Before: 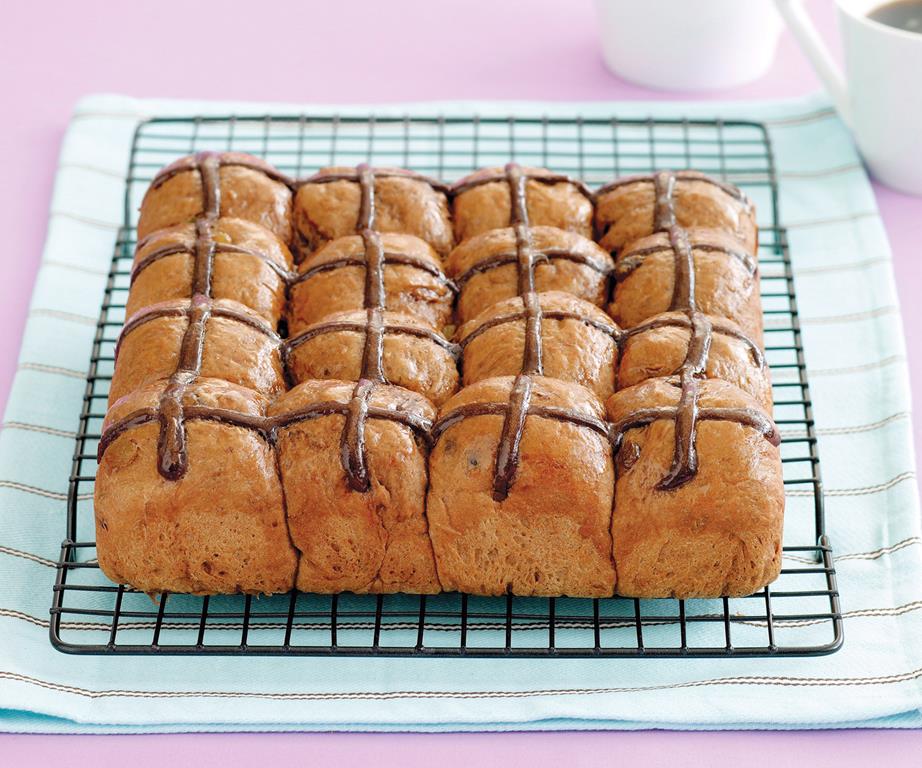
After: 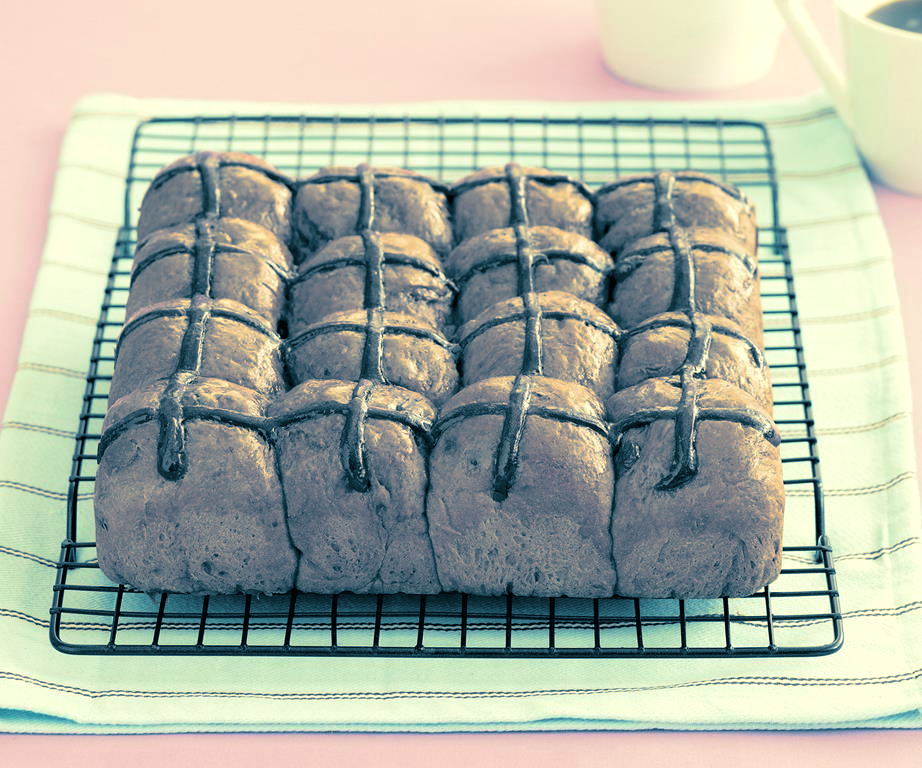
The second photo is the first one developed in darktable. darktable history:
channel mixer: red [0, 0, 0, 1, 0, 0, 0], green [0 ×4, 1, 0, 0], blue [0, 0, 0, 0.1, 0.1, 0.8, 0]
velvia: on, module defaults
split-toning: shadows › hue 212.4°, balance -70
